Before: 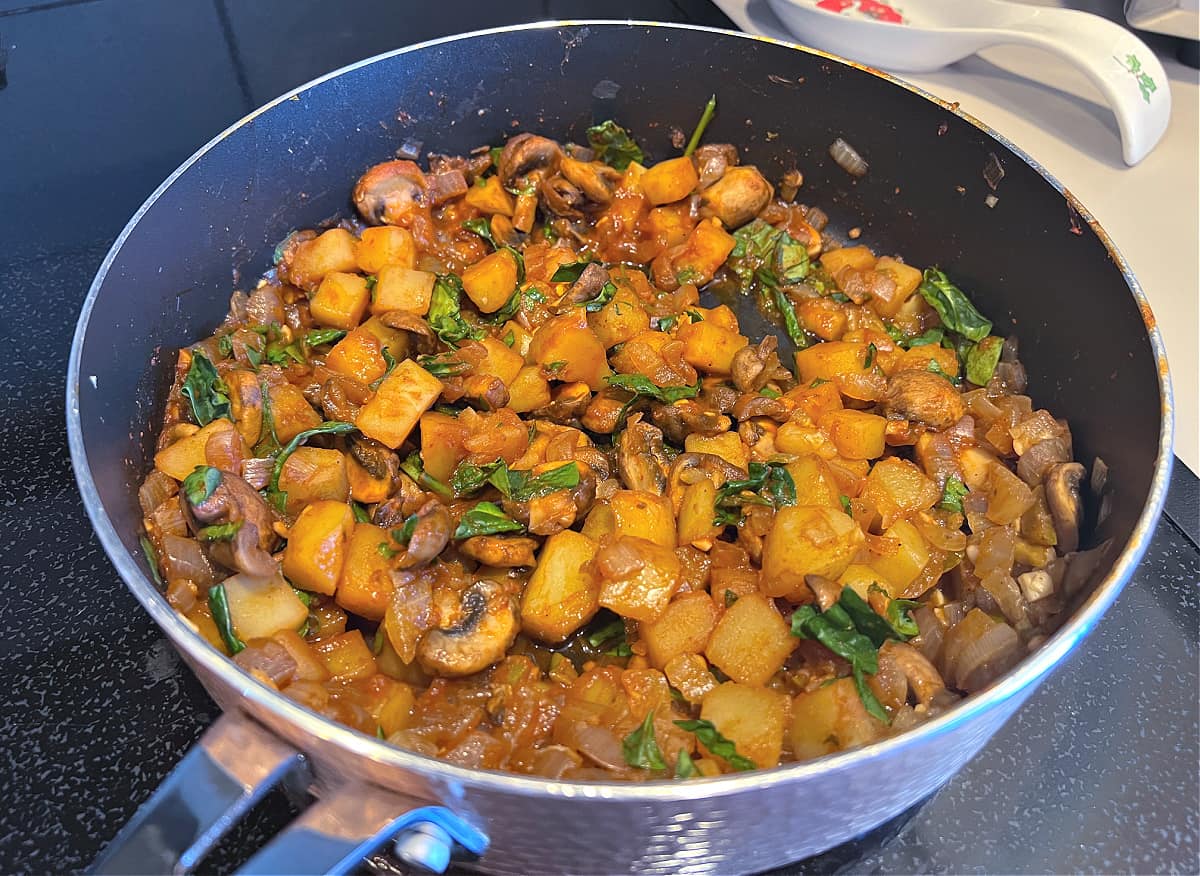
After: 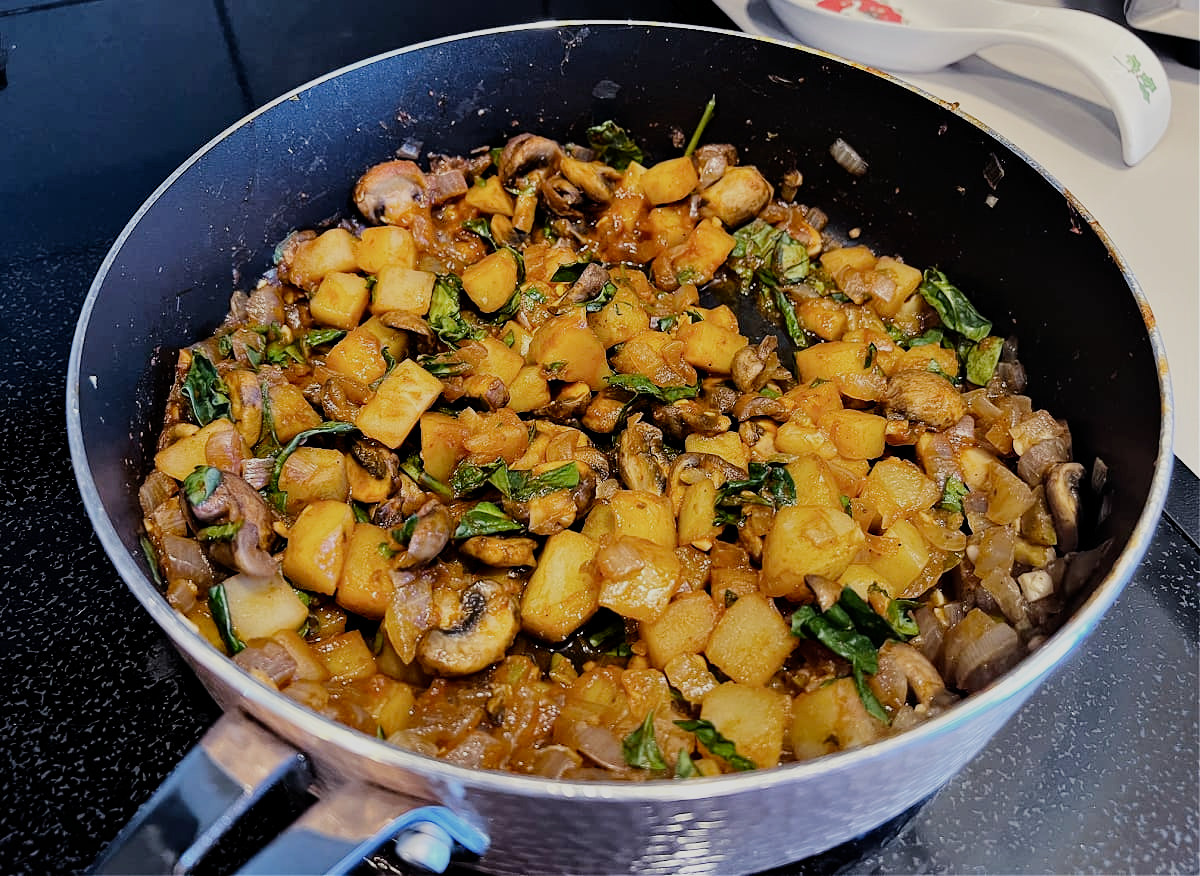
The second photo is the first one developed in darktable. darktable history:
filmic rgb: middle gray luminance 30%, black relative exposure -9 EV, white relative exposure 7 EV, threshold 6 EV, target black luminance 0%, hardness 2.94, latitude 2.04%, contrast 0.963, highlights saturation mix 5%, shadows ↔ highlights balance 12.16%, add noise in highlights 0, preserve chrominance no, color science v3 (2019), use custom middle-gray values true, iterations of high-quality reconstruction 0, contrast in highlights soft, enable highlight reconstruction true
color correction: saturation 0.98
tone equalizer: -8 EV -1.08 EV, -7 EV -1.01 EV, -6 EV -0.867 EV, -5 EV -0.578 EV, -3 EV 0.578 EV, -2 EV 0.867 EV, -1 EV 1.01 EV, +0 EV 1.08 EV, edges refinement/feathering 500, mask exposure compensation -1.57 EV, preserve details no
